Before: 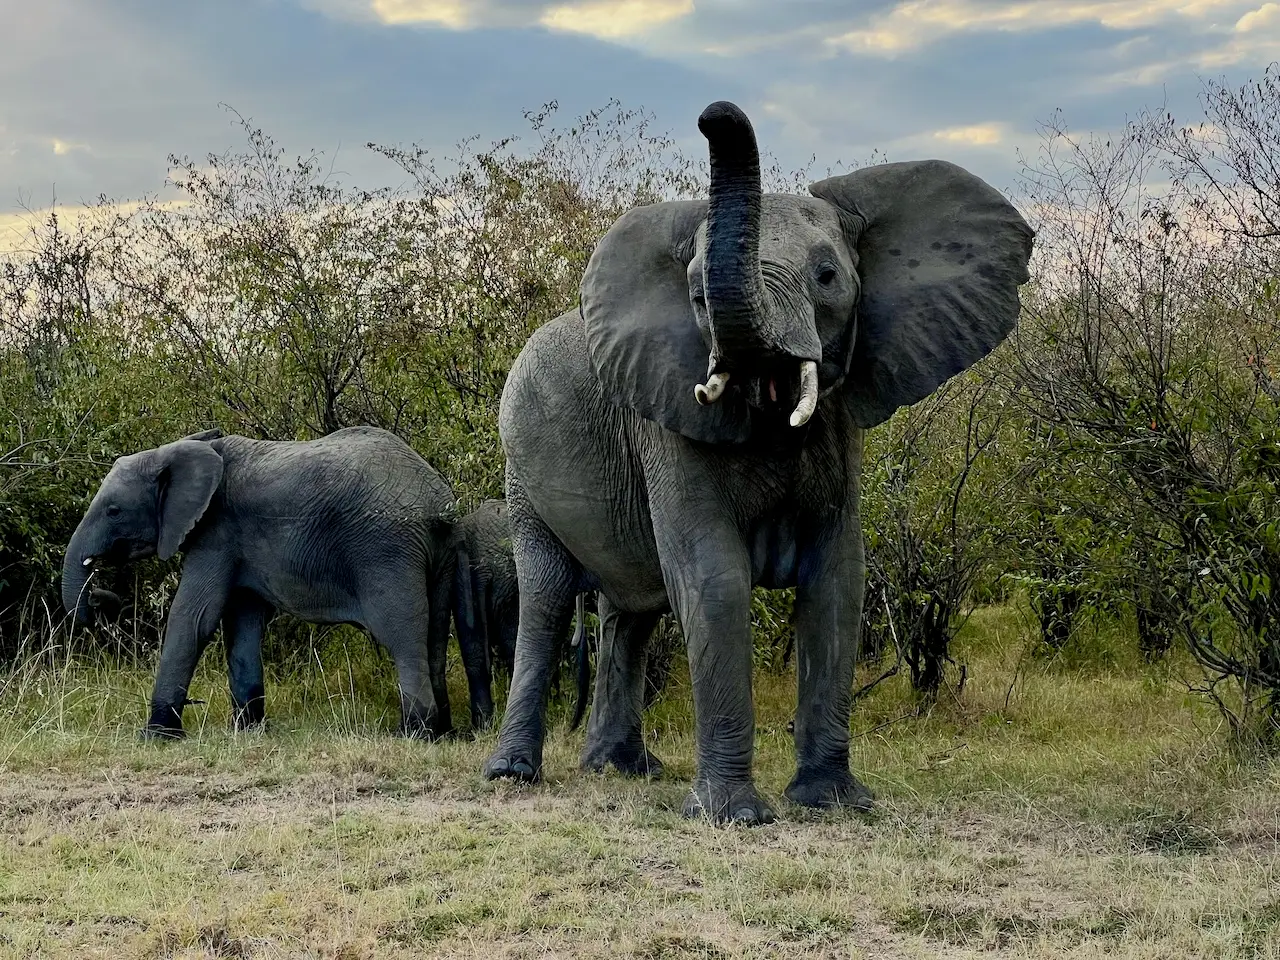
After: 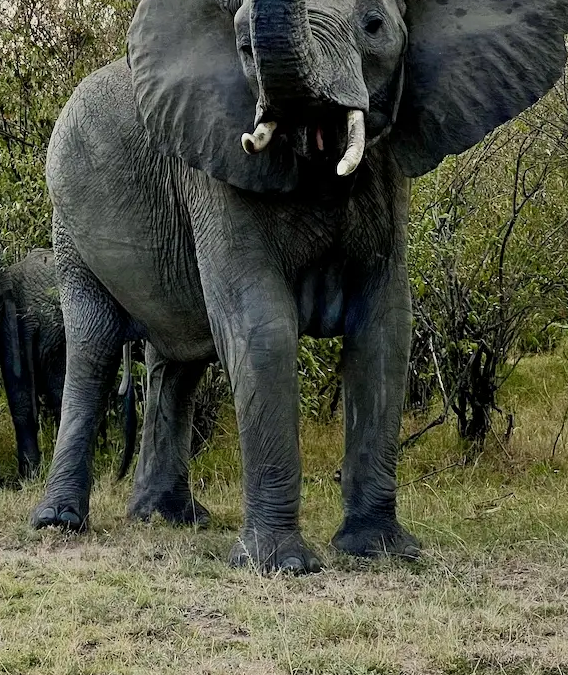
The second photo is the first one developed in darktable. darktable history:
crop: left 35.432%, top 26.233%, right 20.145%, bottom 3.432%
shadows and highlights: shadows 37.27, highlights -28.18, soften with gaussian
